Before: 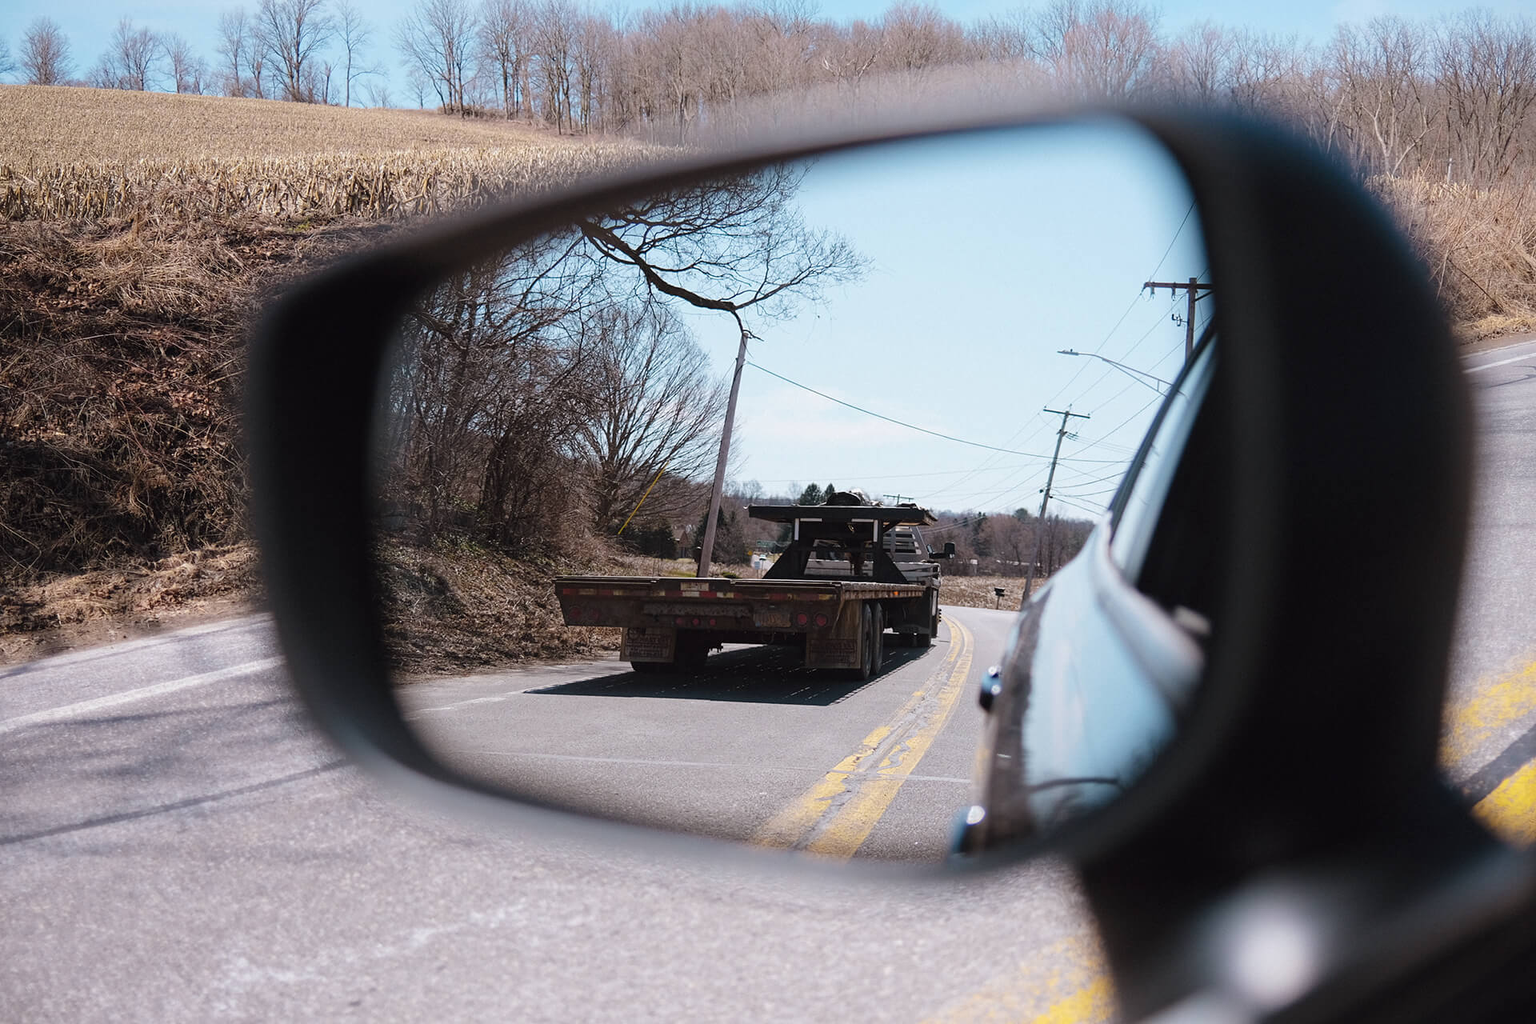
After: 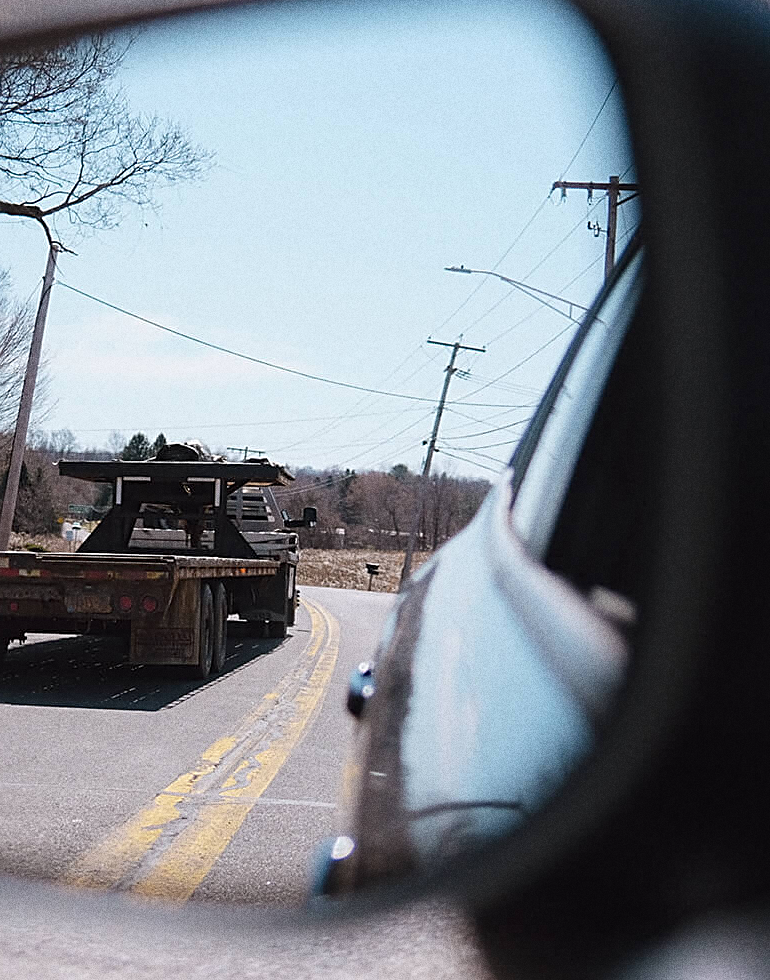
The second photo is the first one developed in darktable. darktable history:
sharpen: on, module defaults
crop: left 45.721%, top 13.393%, right 14.118%, bottom 10.01%
grain: coarseness 0.09 ISO, strength 40%
